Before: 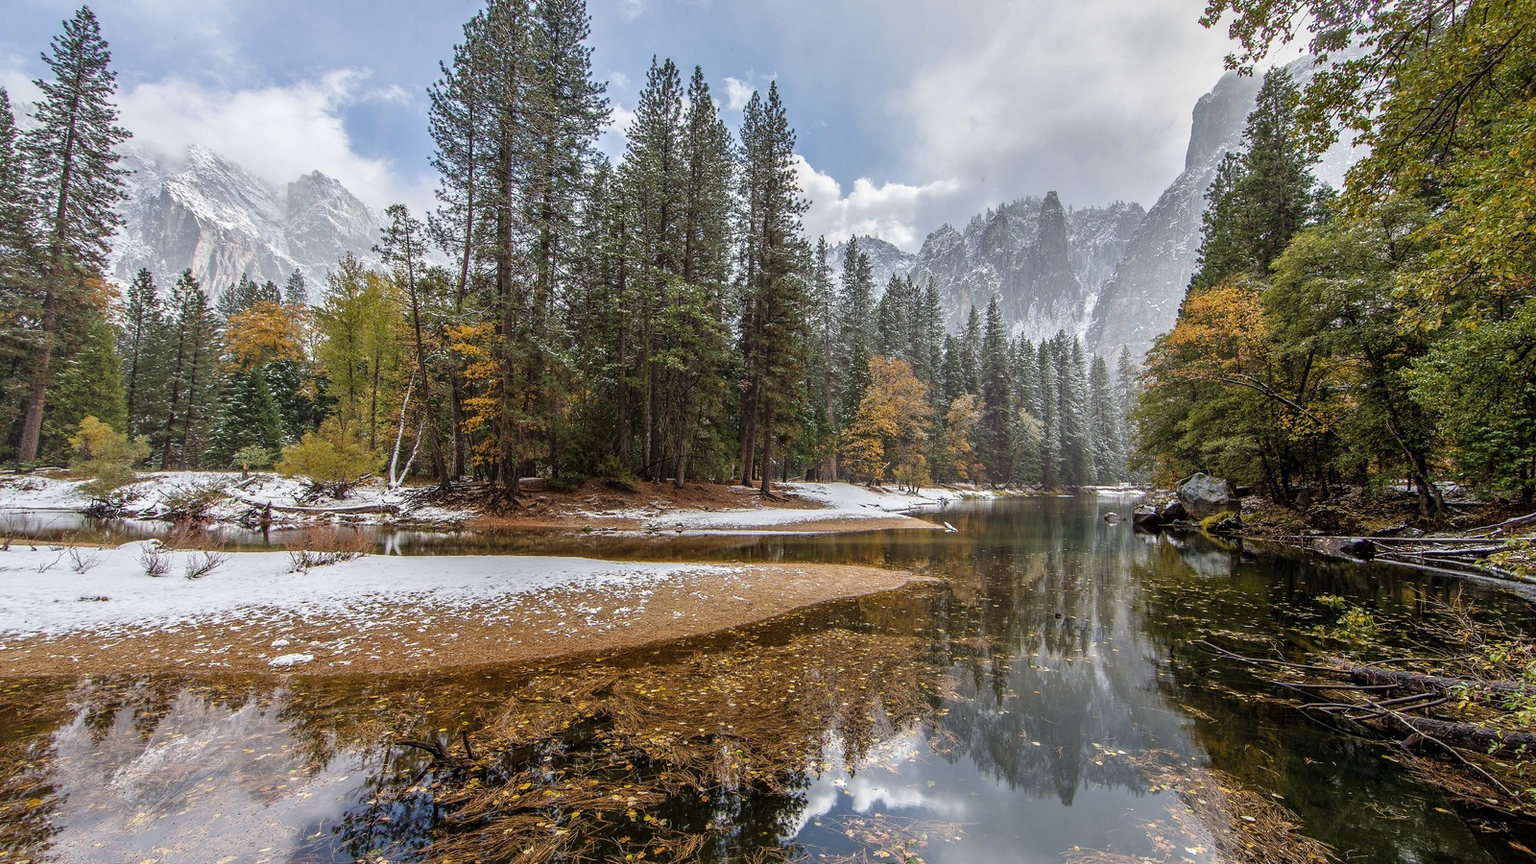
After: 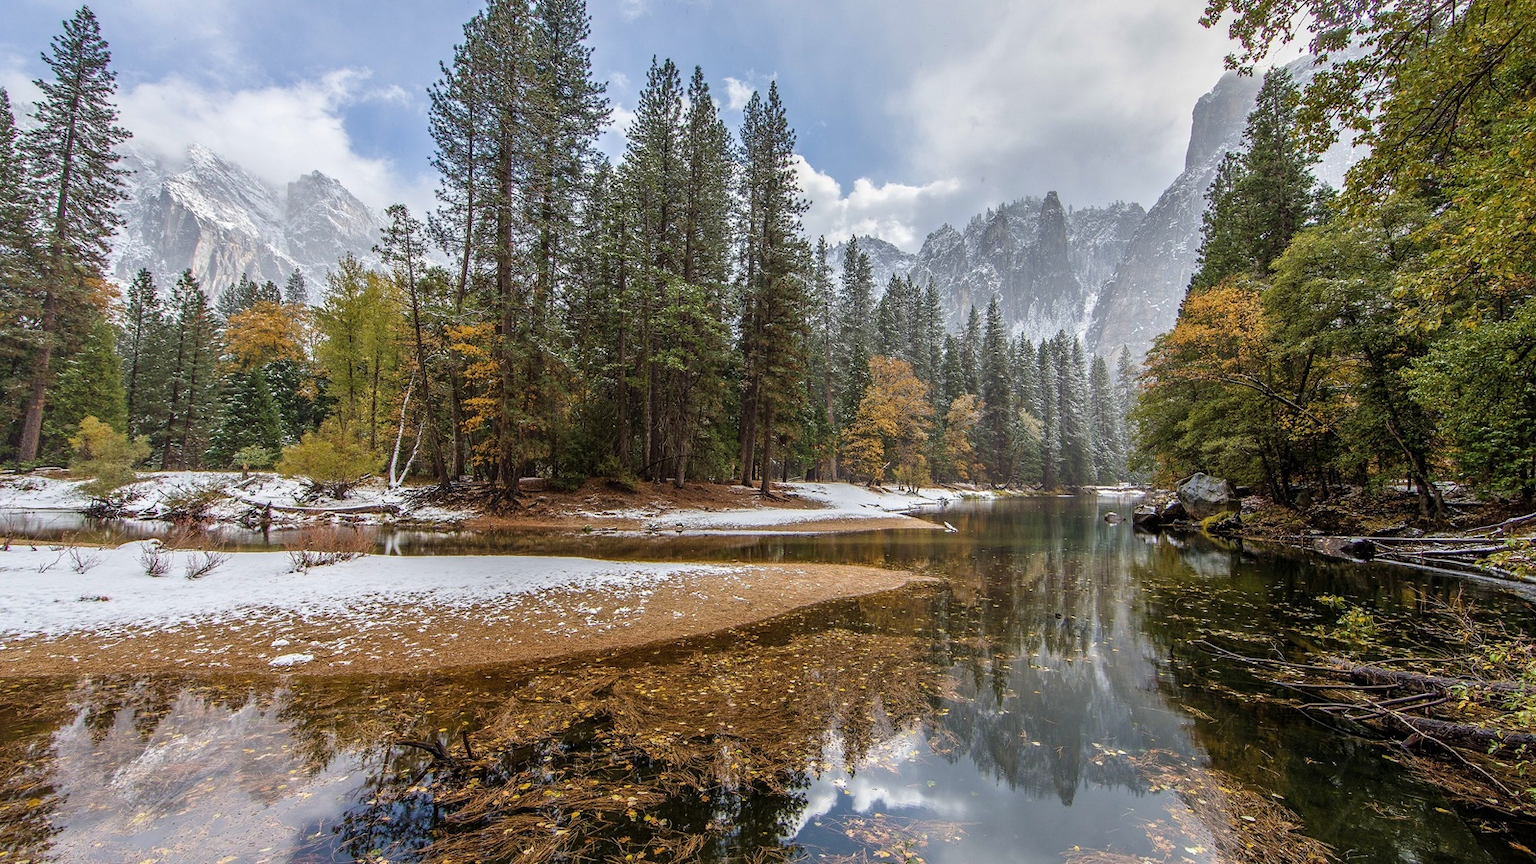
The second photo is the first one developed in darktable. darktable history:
velvia: strength 15.45%
